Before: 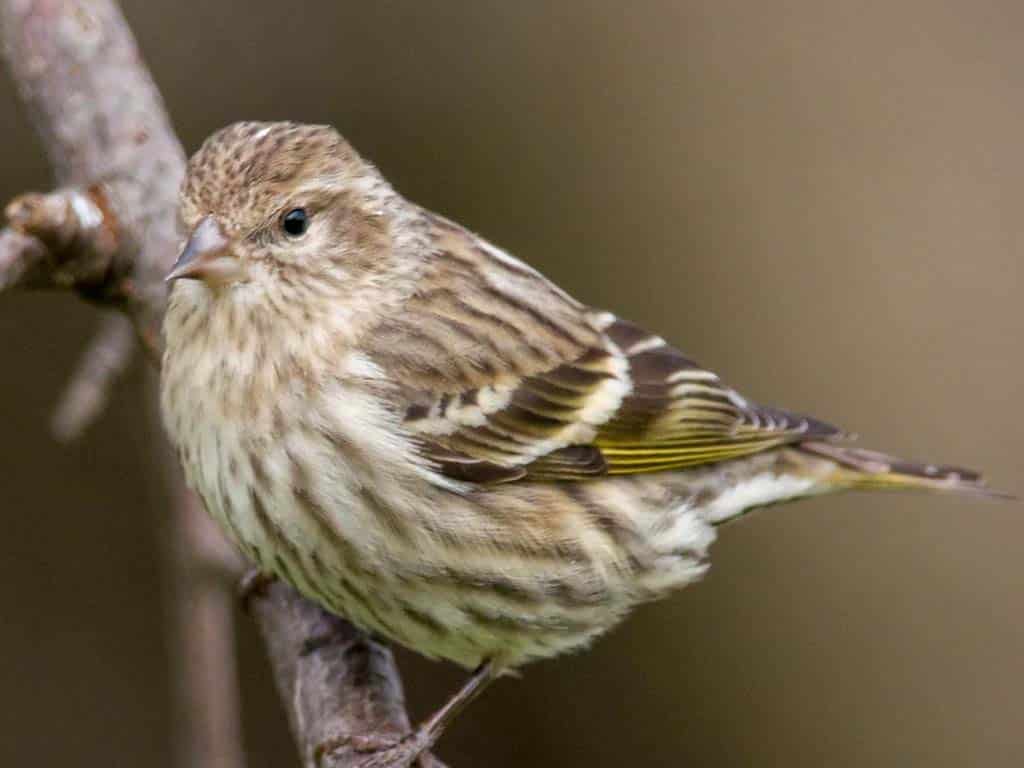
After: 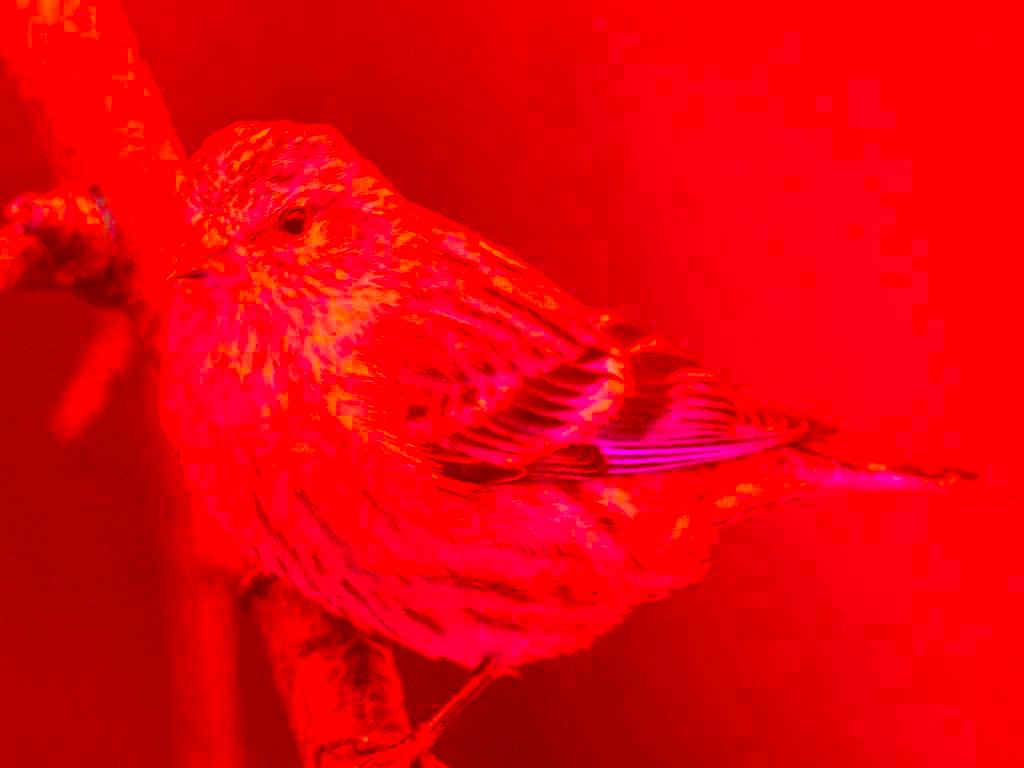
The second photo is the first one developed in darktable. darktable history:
color correction: highlights a* -39.68, highlights b* -40, shadows a* -40, shadows b* -40, saturation -3
